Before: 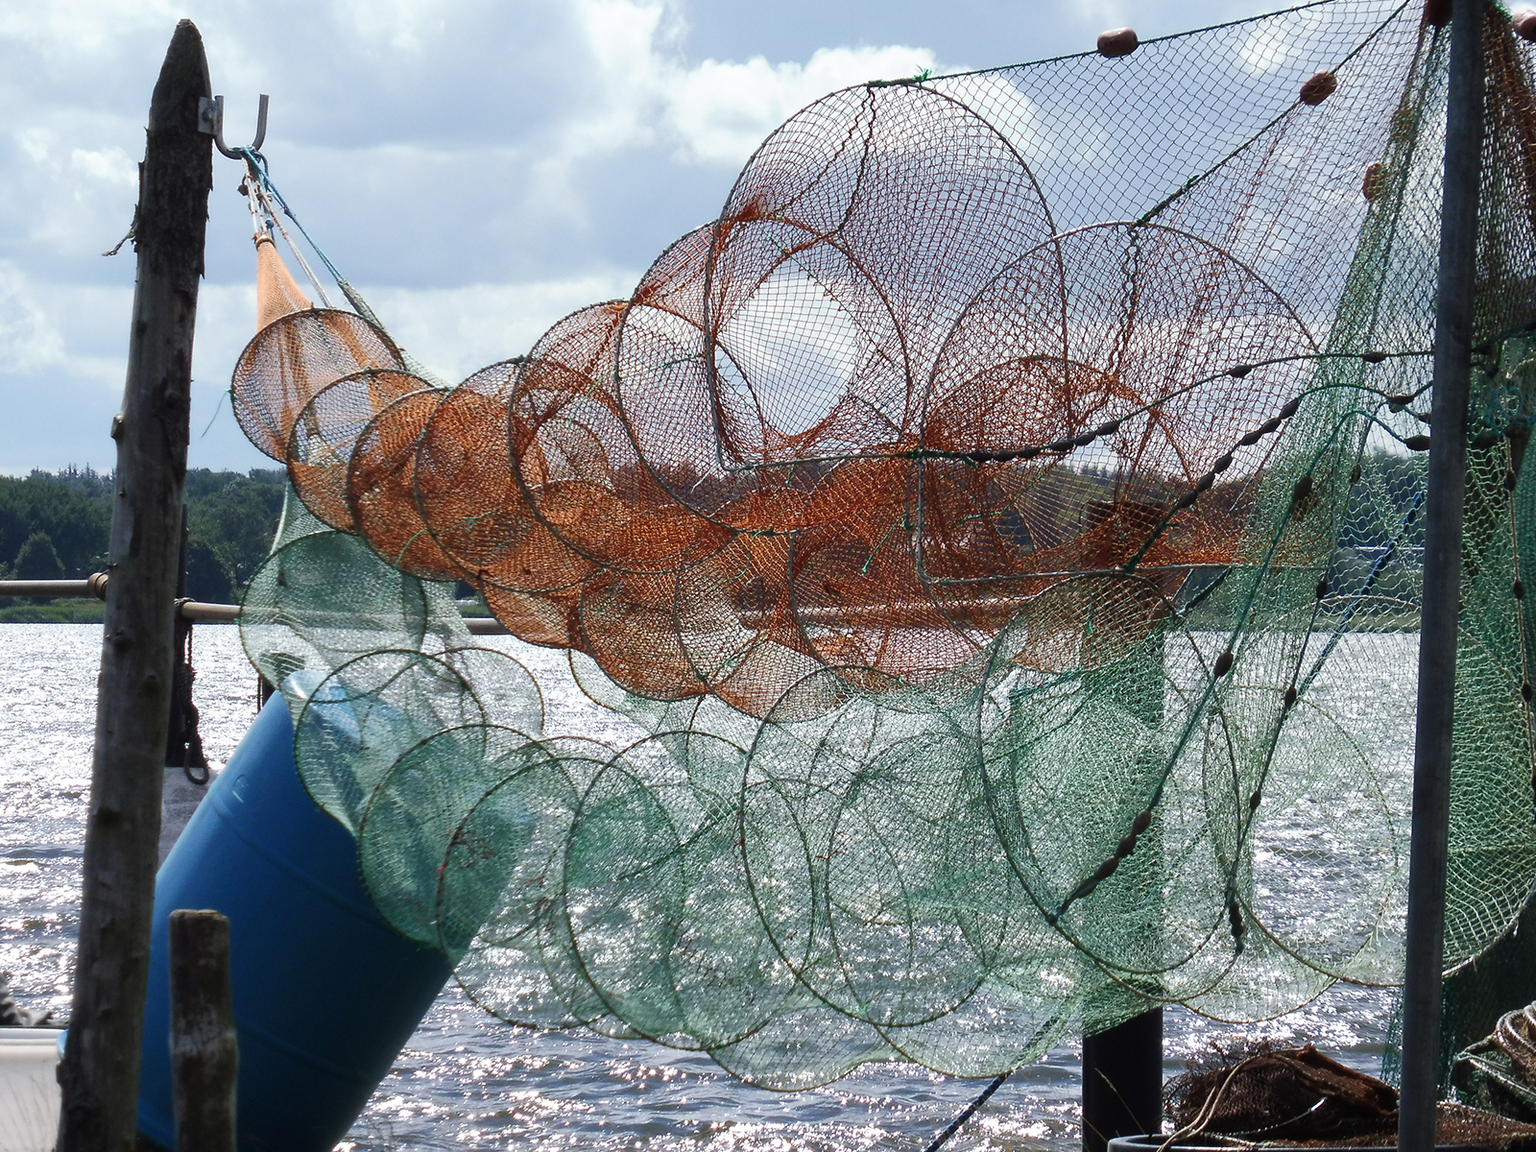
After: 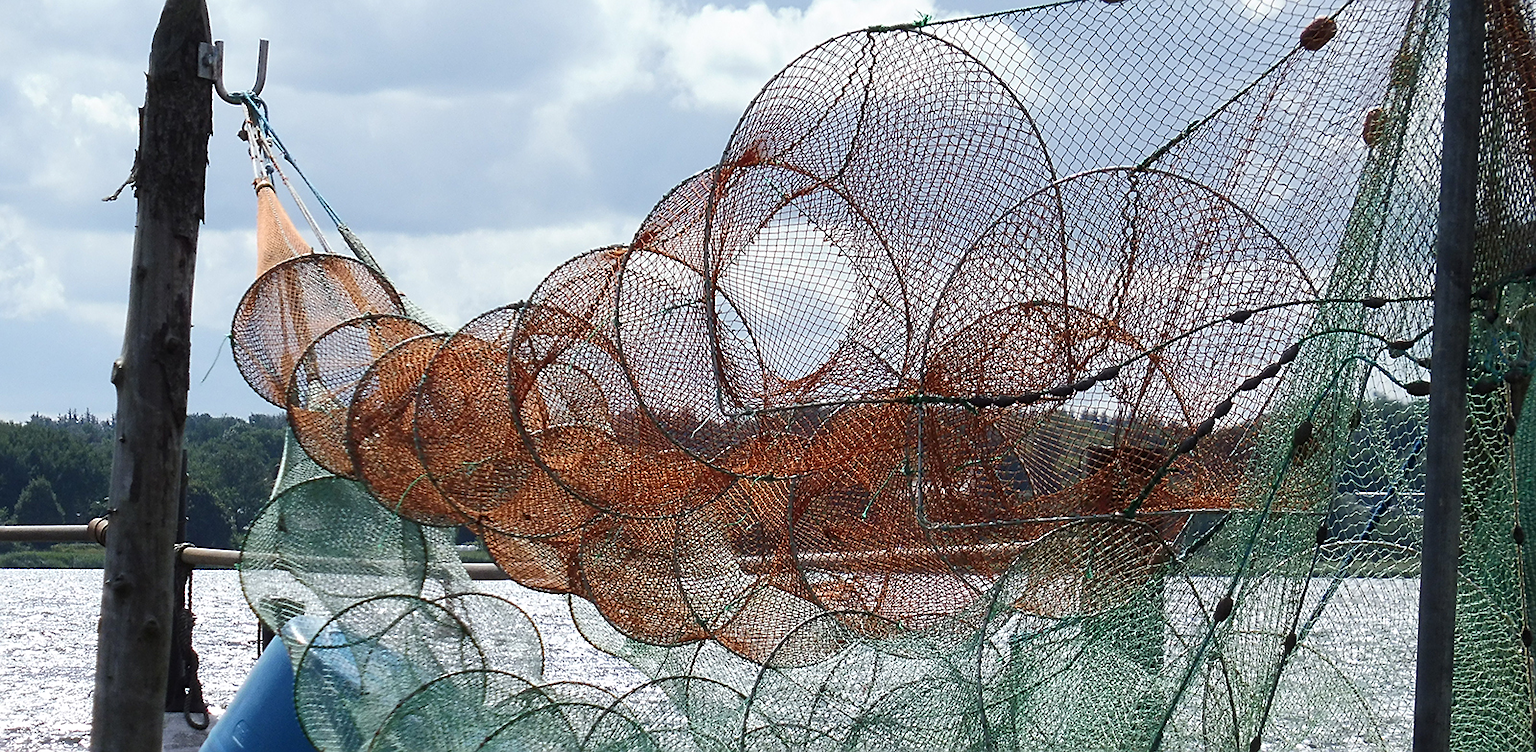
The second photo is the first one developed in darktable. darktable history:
sharpen: on, module defaults
crop and rotate: top 4.75%, bottom 29.895%
